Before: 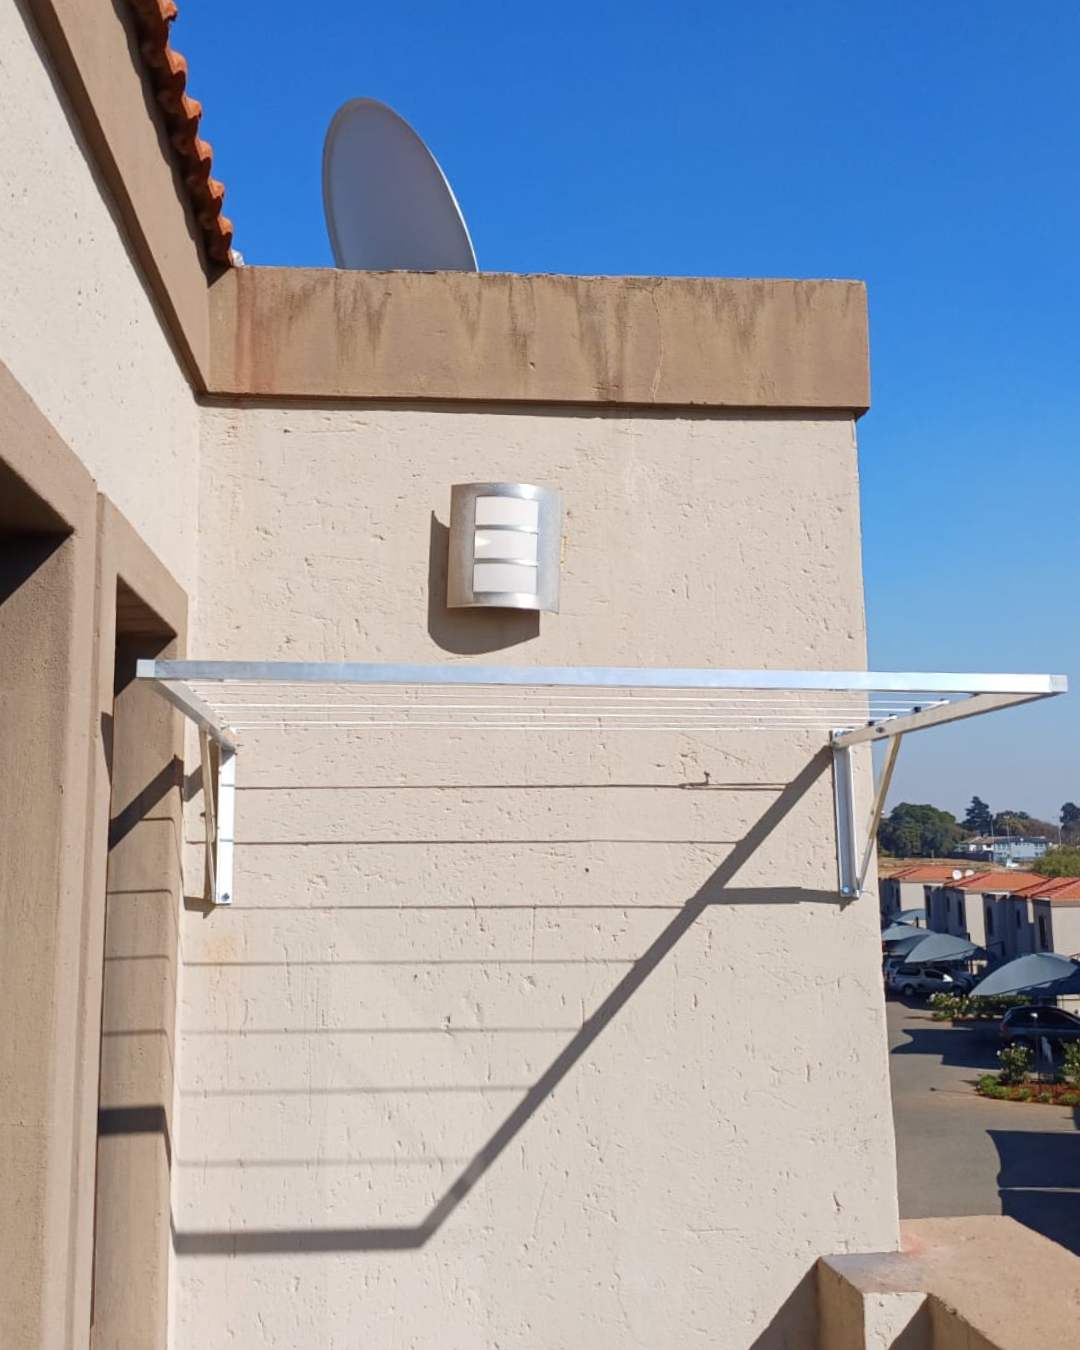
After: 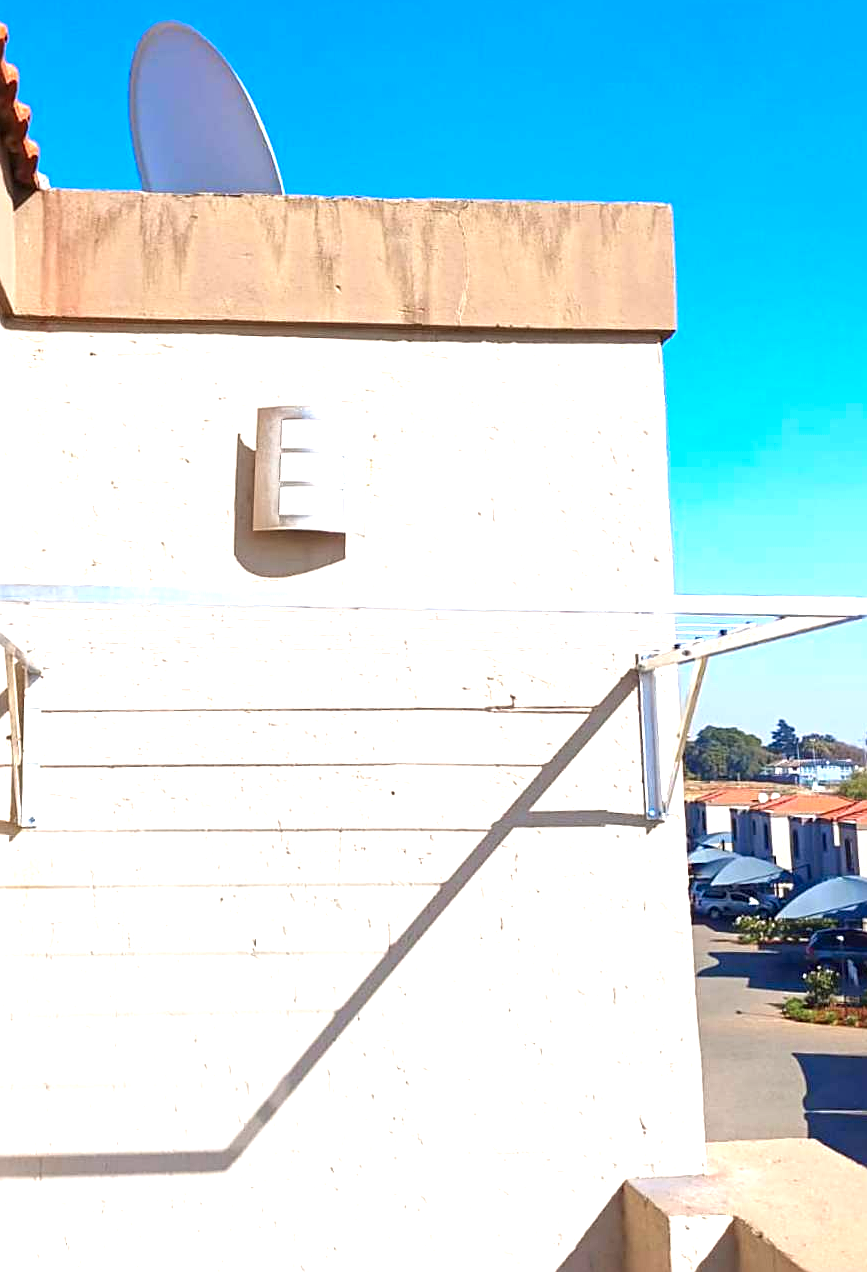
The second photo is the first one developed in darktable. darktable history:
color zones: curves: ch1 [(0.25, 0.5) (0.747, 0.71)]
sharpen: on, module defaults
crop and rotate: left 18.021%, top 5.735%, right 1.695%
exposure: exposure 1.21 EV, compensate highlight preservation false
